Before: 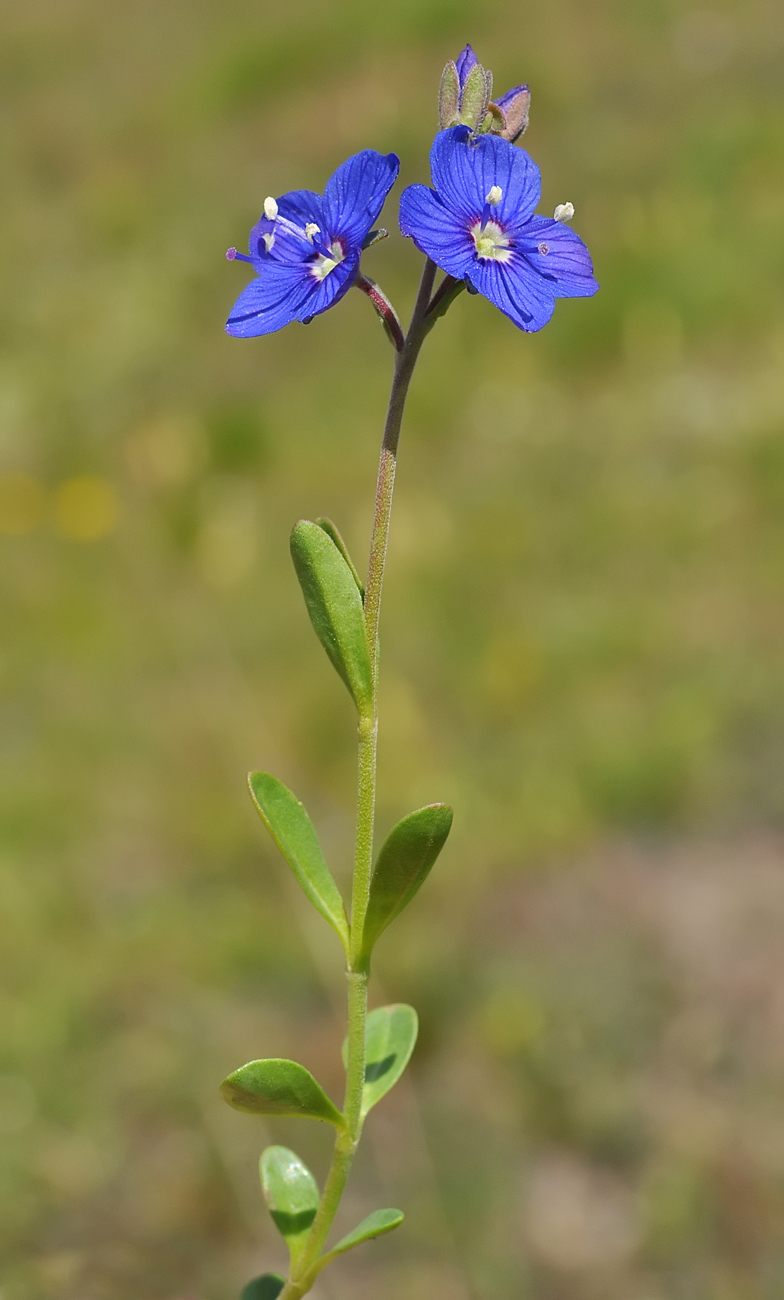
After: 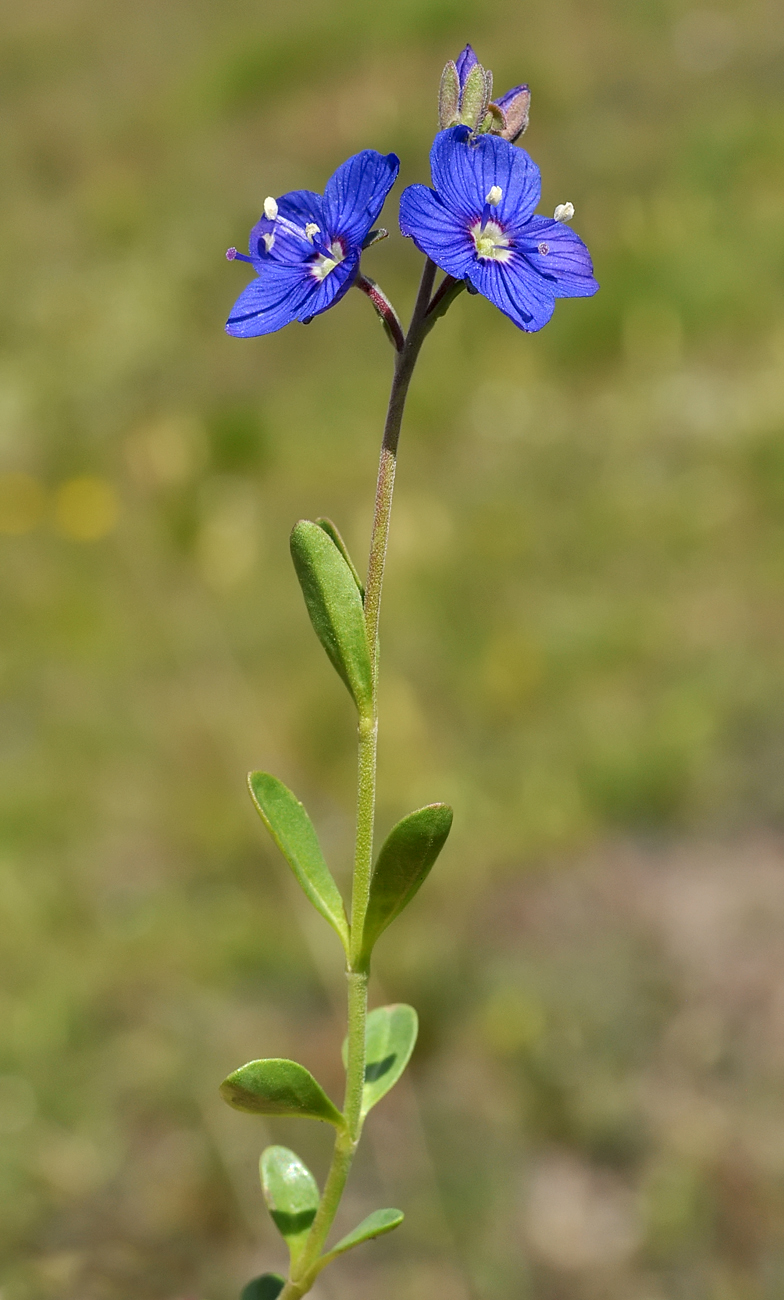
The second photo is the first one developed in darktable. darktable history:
local contrast: highlights 37%, detail 135%
